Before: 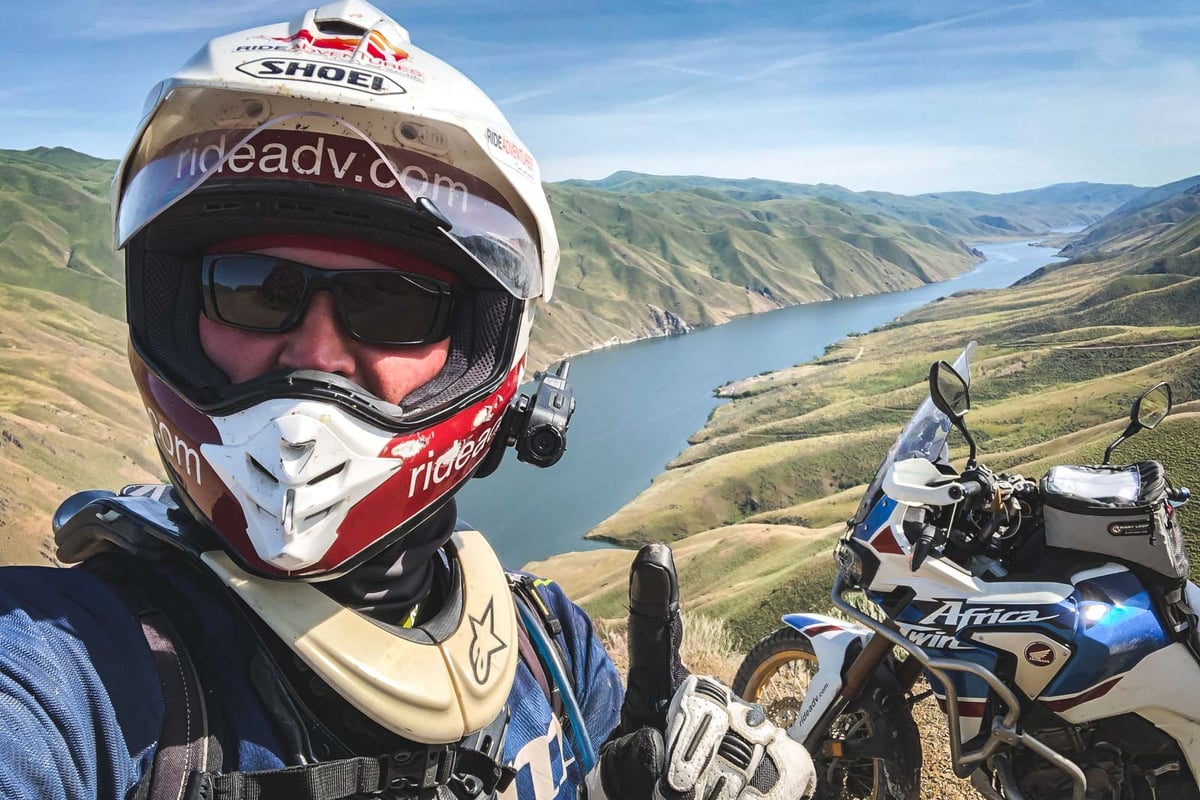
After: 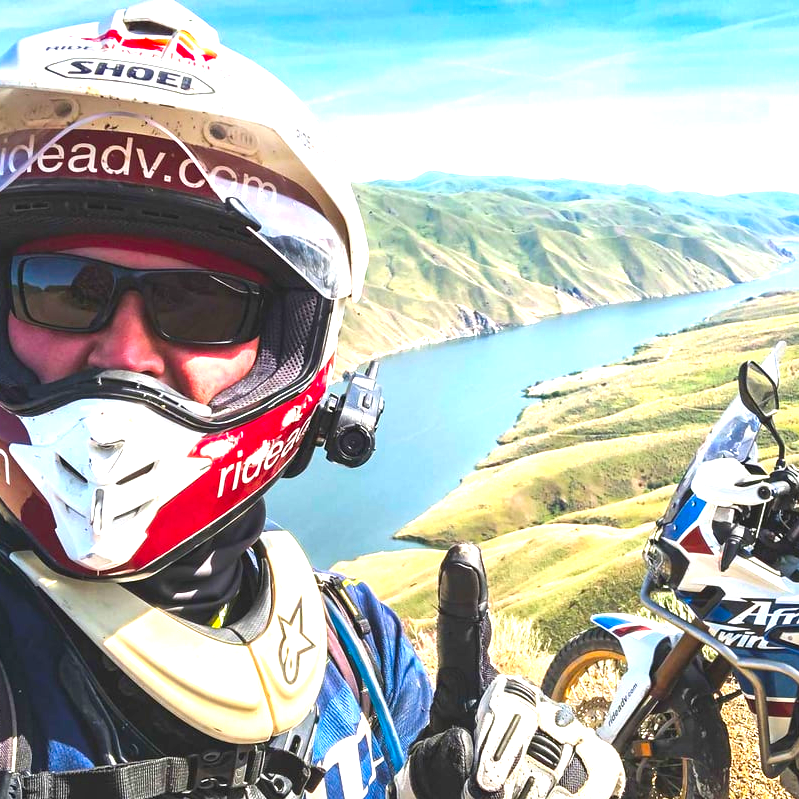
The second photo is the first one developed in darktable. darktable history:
crop and rotate: left 15.976%, right 17.418%
contrast brightness saturation: brightness -0.021, saturation 0.37
exposure: black level correction 0, exposure 1.199 EV, compensate highlight preservation false
